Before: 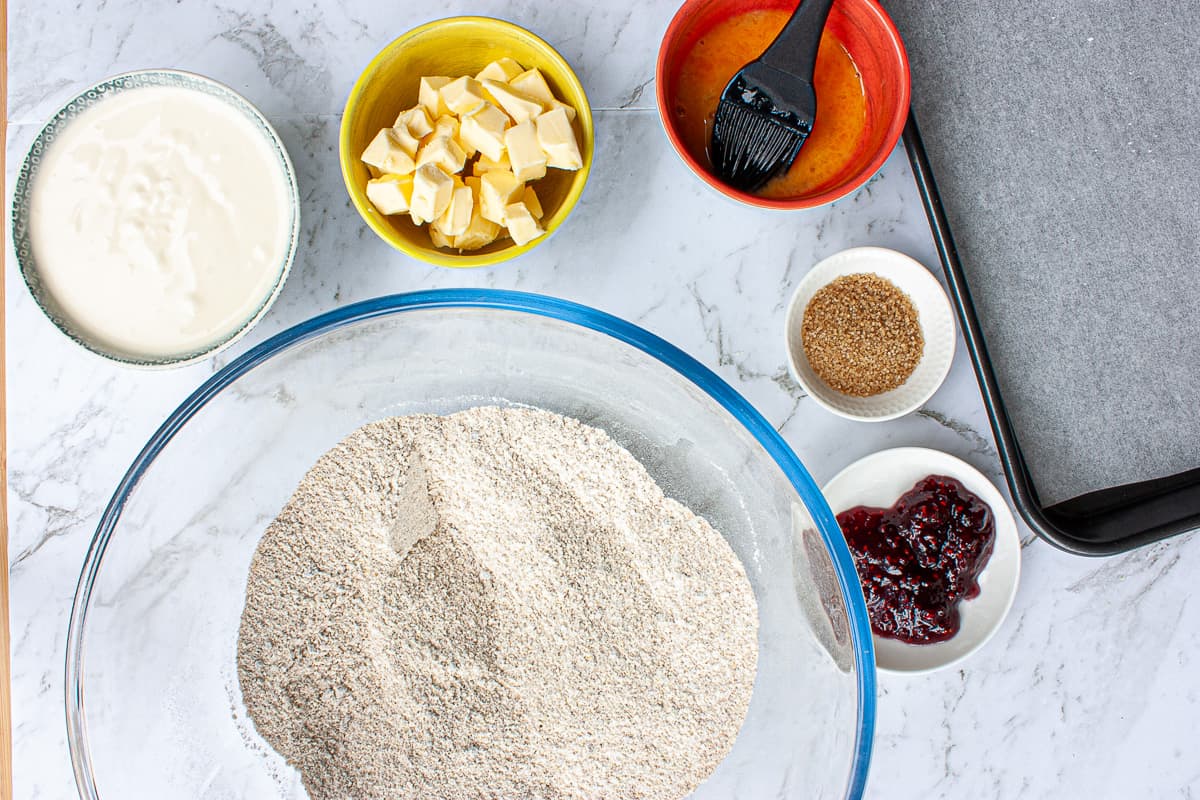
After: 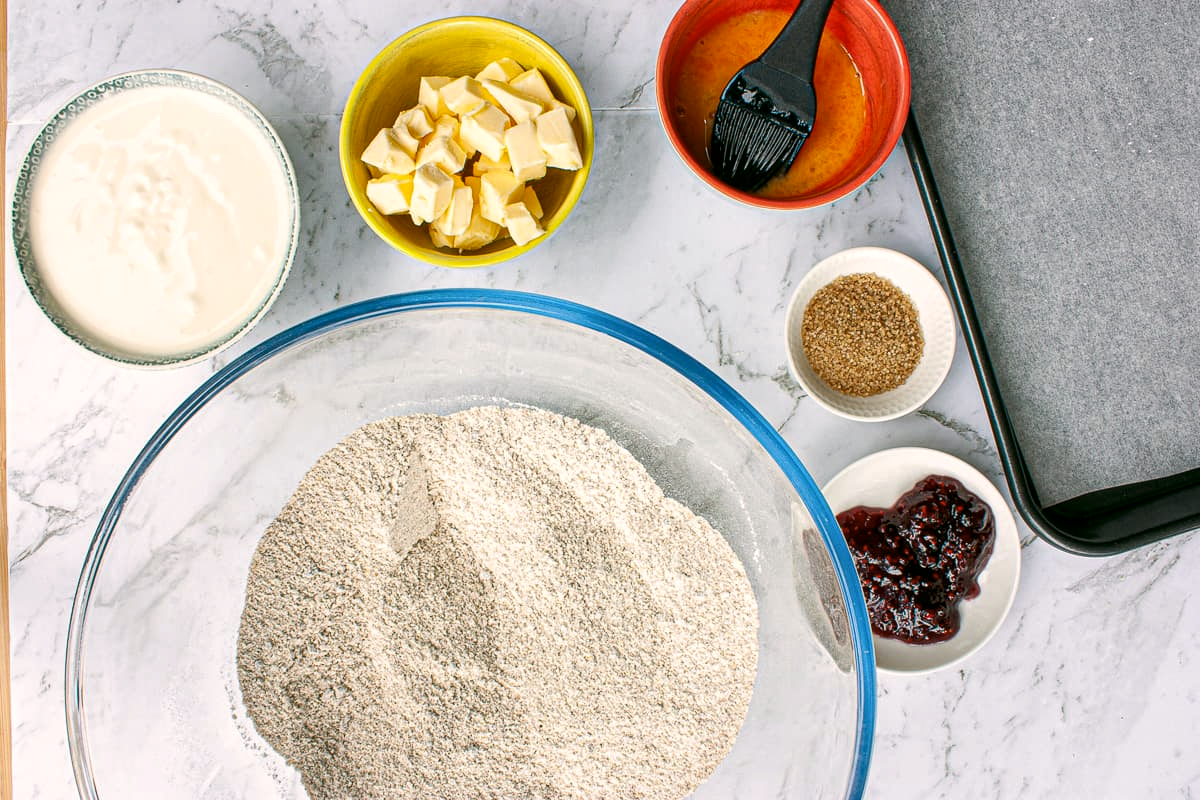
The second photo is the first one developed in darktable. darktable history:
local contrast: highlights 100%, shadows 100%, detail 120%, midtone range 0.2
color correction: highlights a* 4.02, highlights b* 4.98, shadows a* -7.55, shadows b* 4.98
